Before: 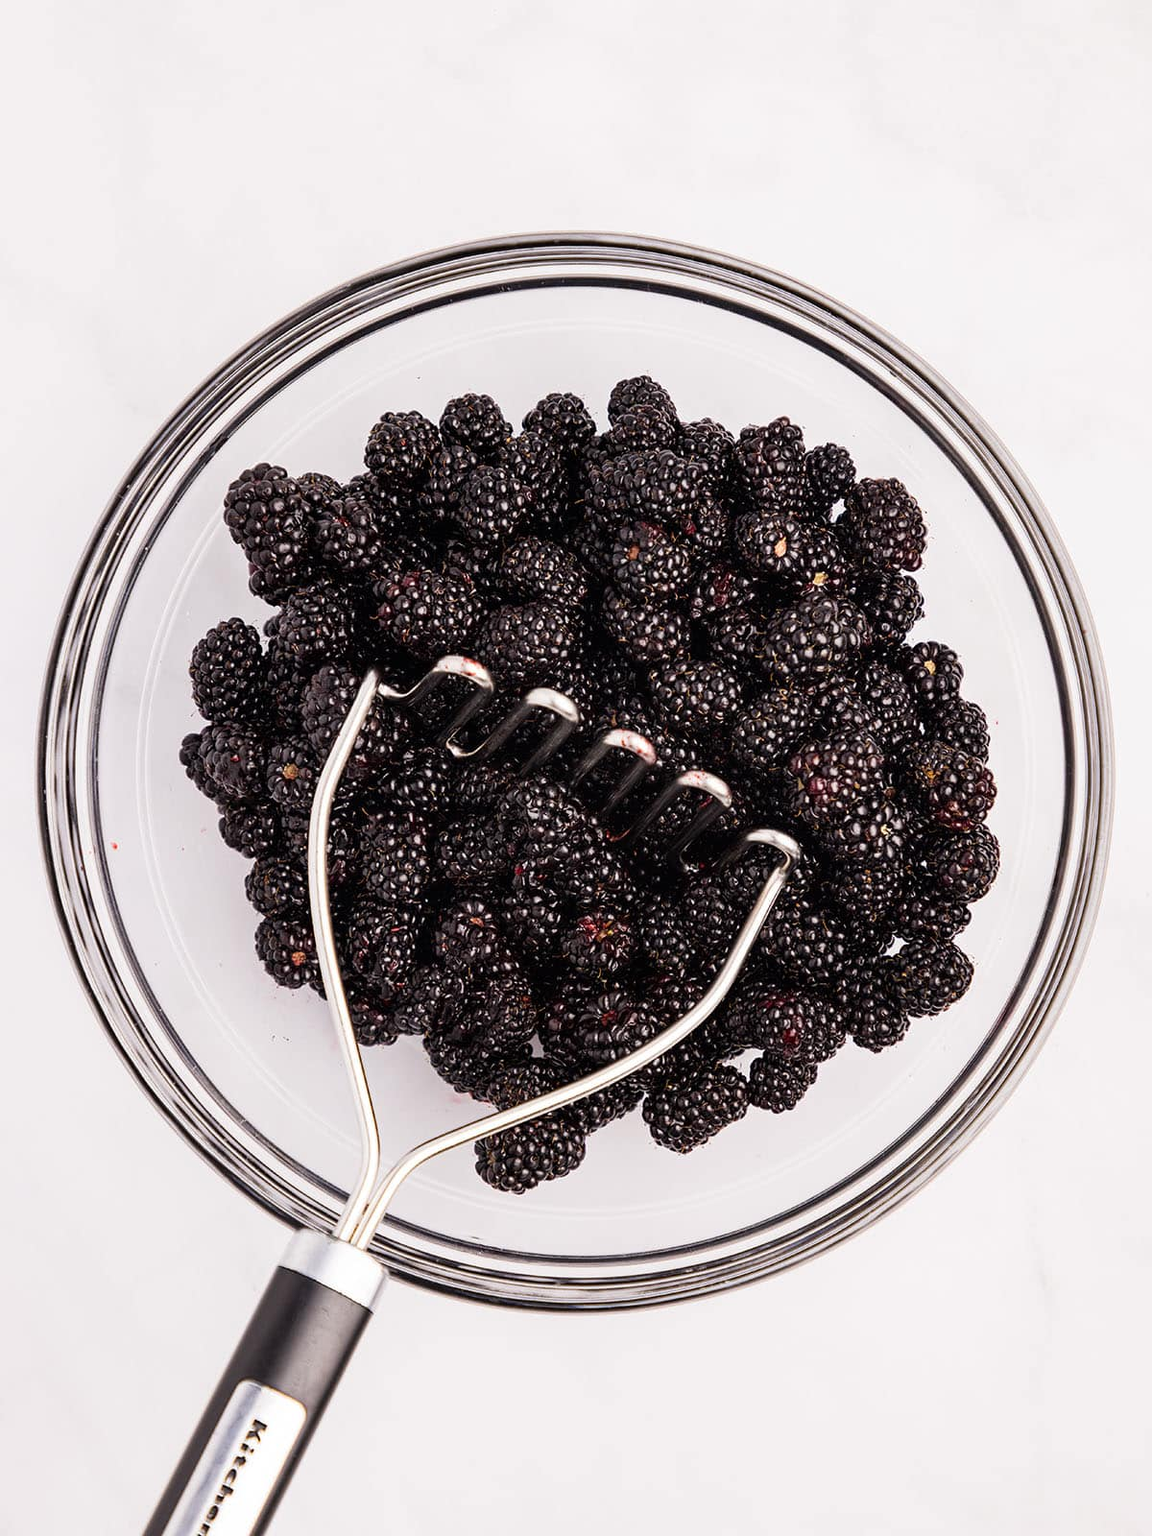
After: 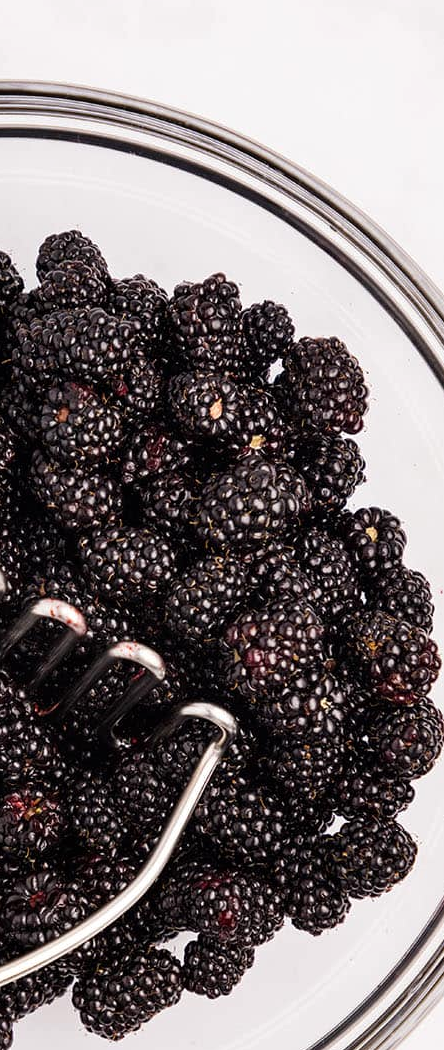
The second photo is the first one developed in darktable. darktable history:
tone equalizer: edges refinement/feathering 500, mask exposure compensation -1.57 EV, preserve details no
crop and rotate: left 49.783%, top 10.119%, right 13.175%, bottom 24.221%
local contrast: mode bilateral grid, contrast 10, coarseness 26, detail 115%, midtone range 0.2
